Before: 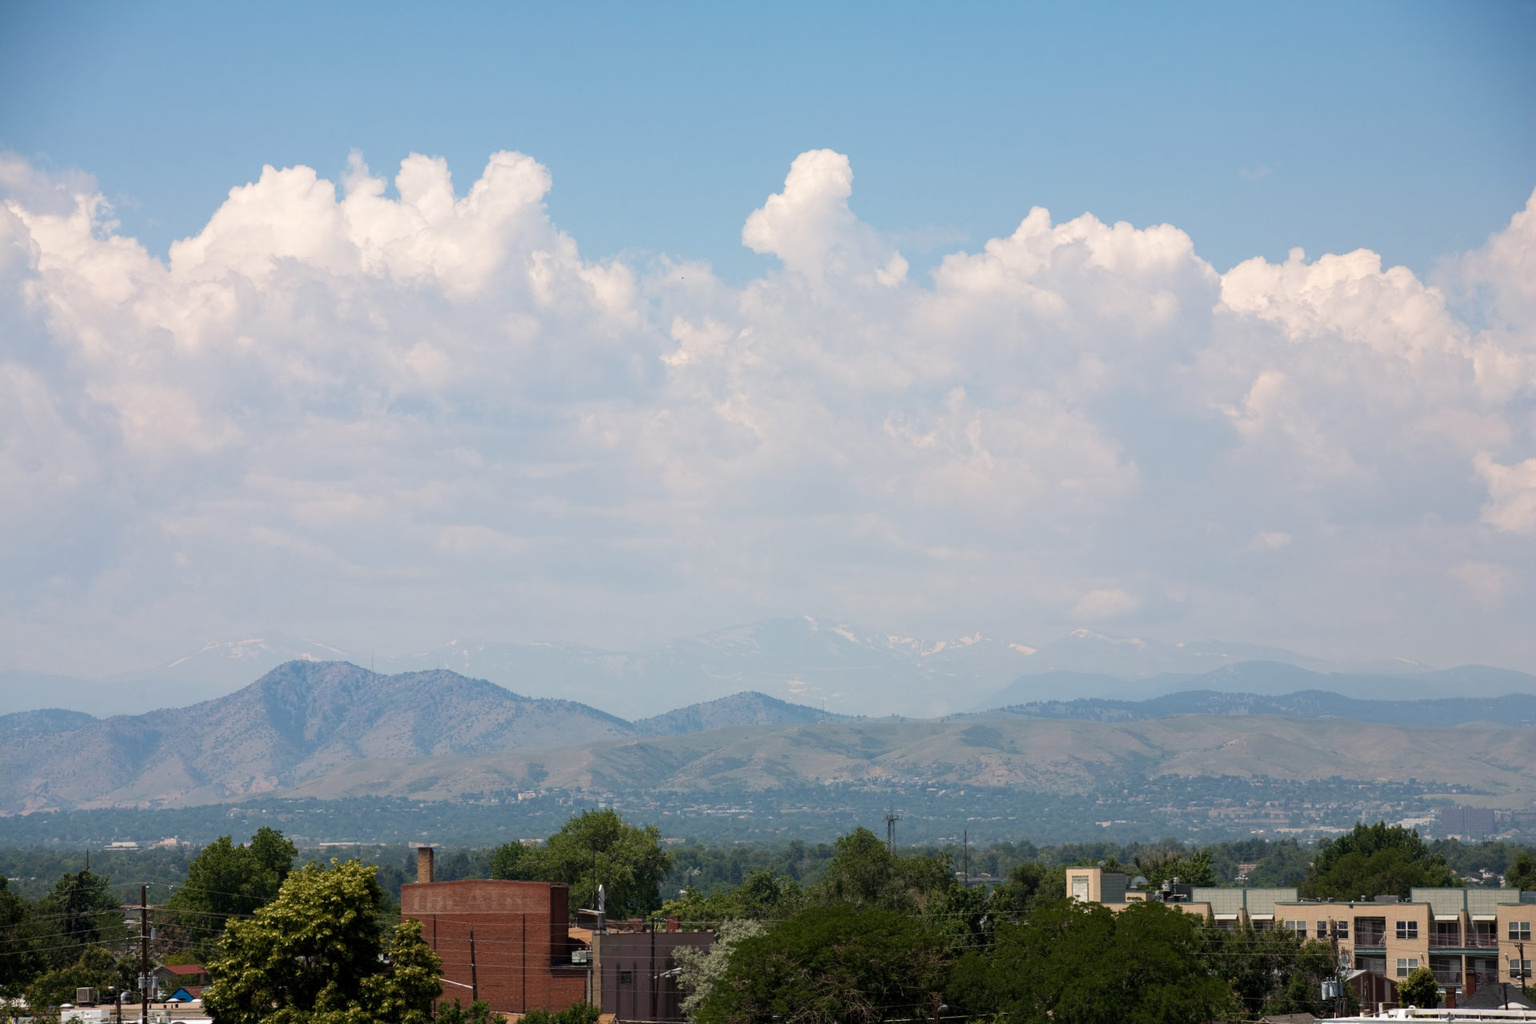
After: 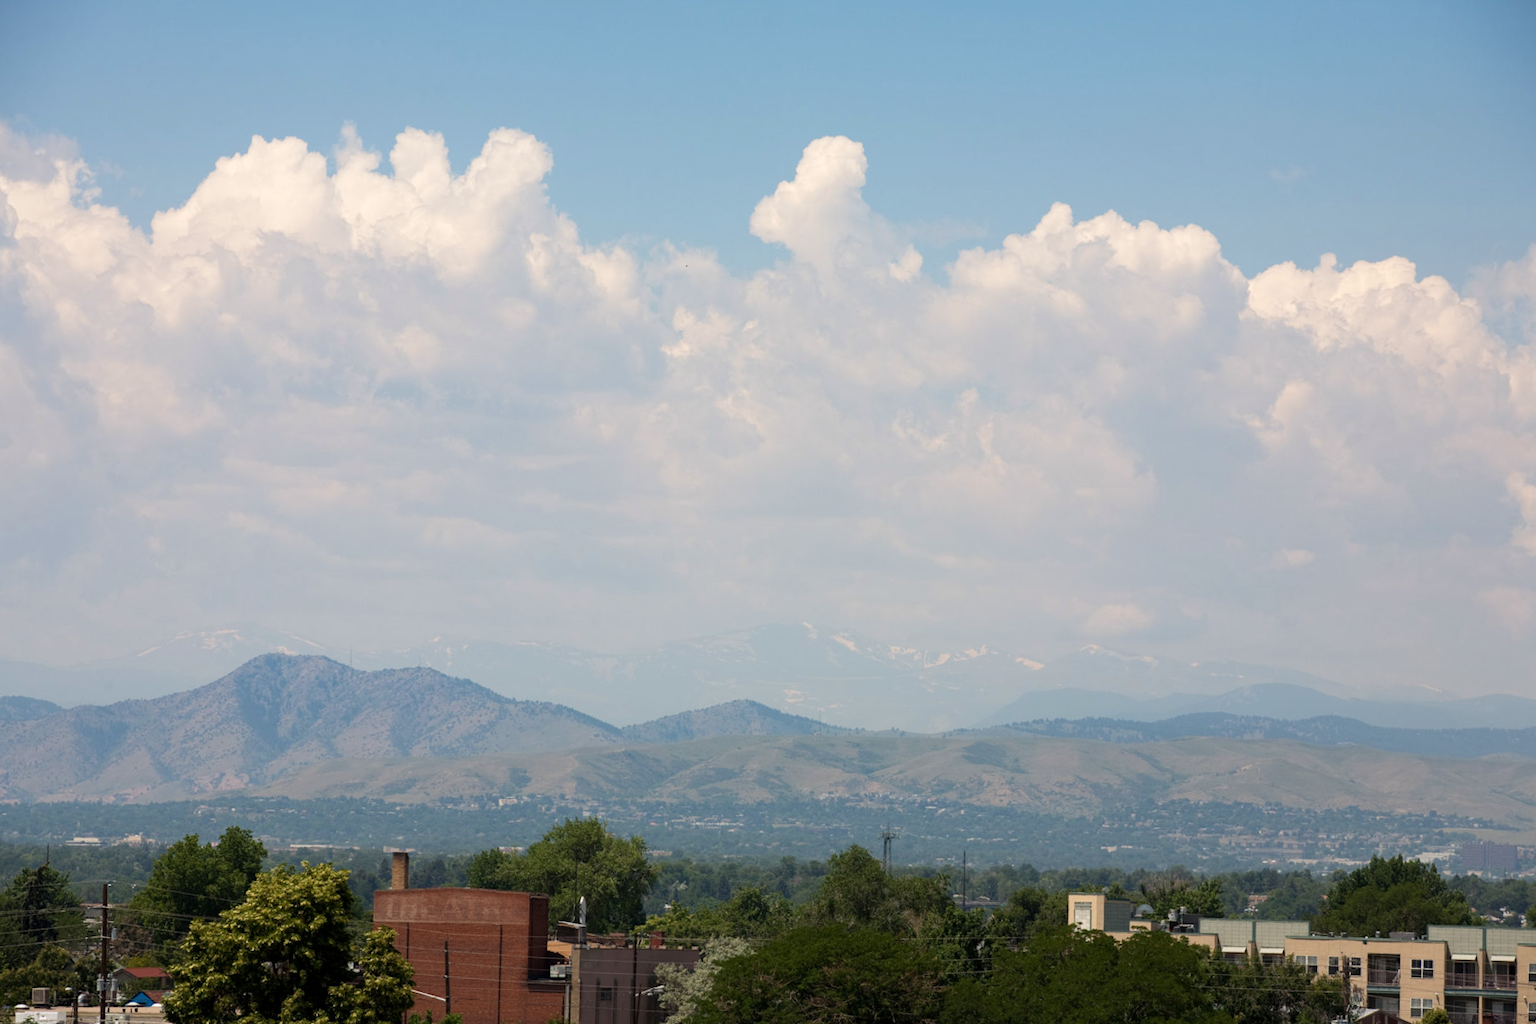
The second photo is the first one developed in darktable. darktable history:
crop and rotate: angle -1.69°
color correction: highlights b* 3
